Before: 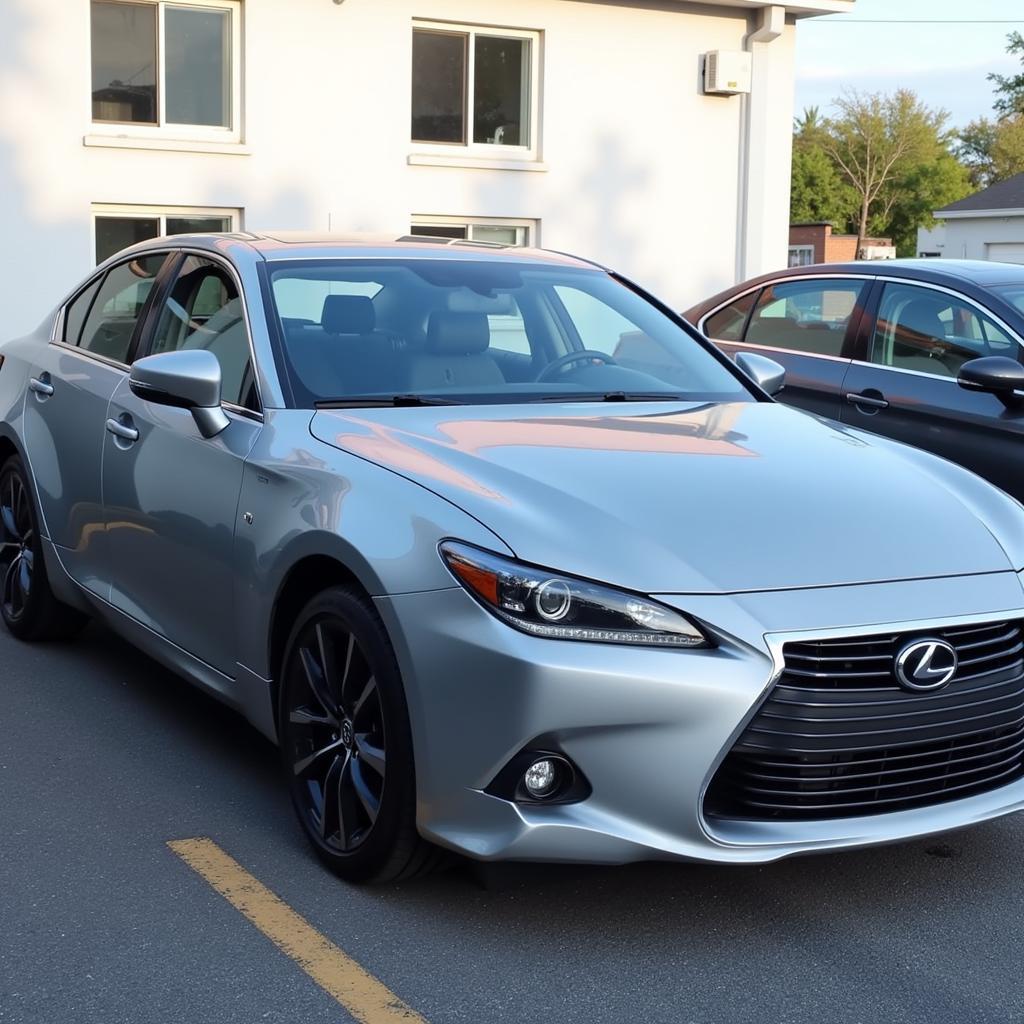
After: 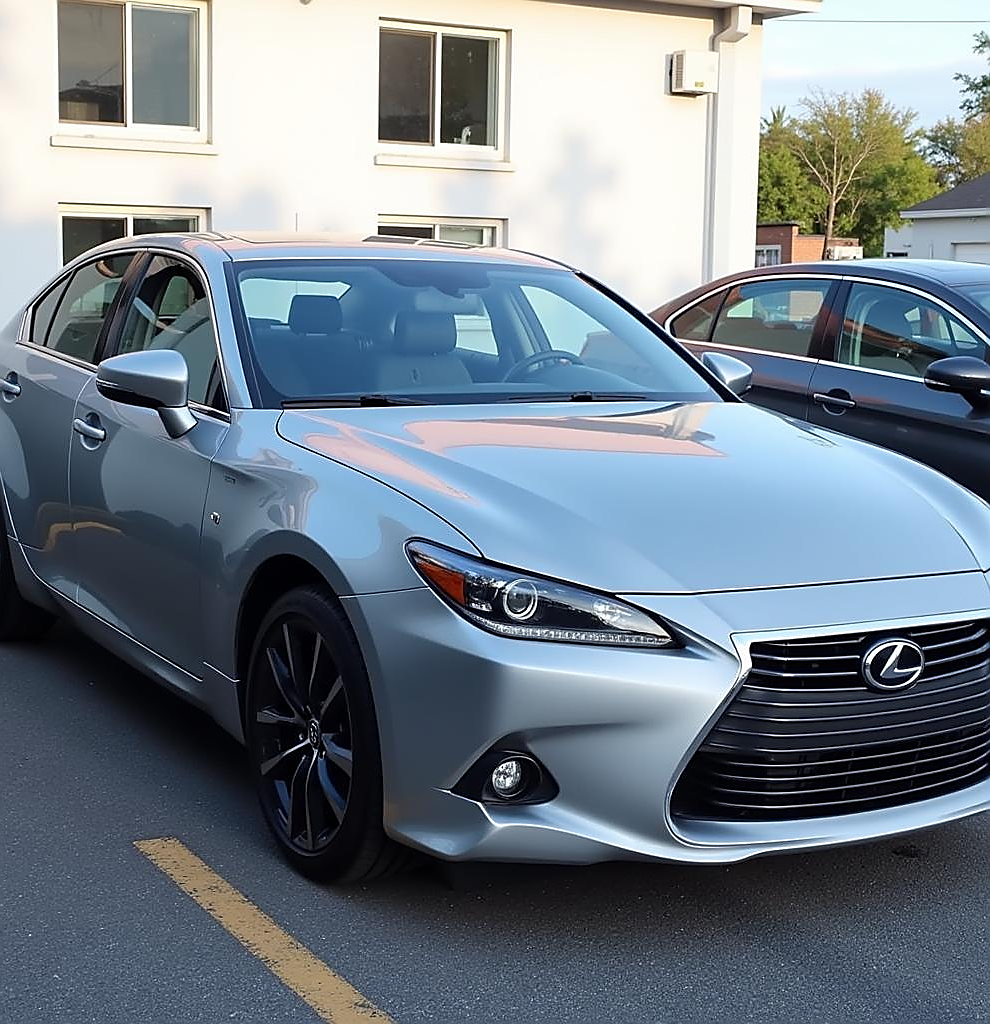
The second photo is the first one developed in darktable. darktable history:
crop and rotate: left 3.238%
sharpen: radius 1.4, amount 1.25, threshold 0.7
